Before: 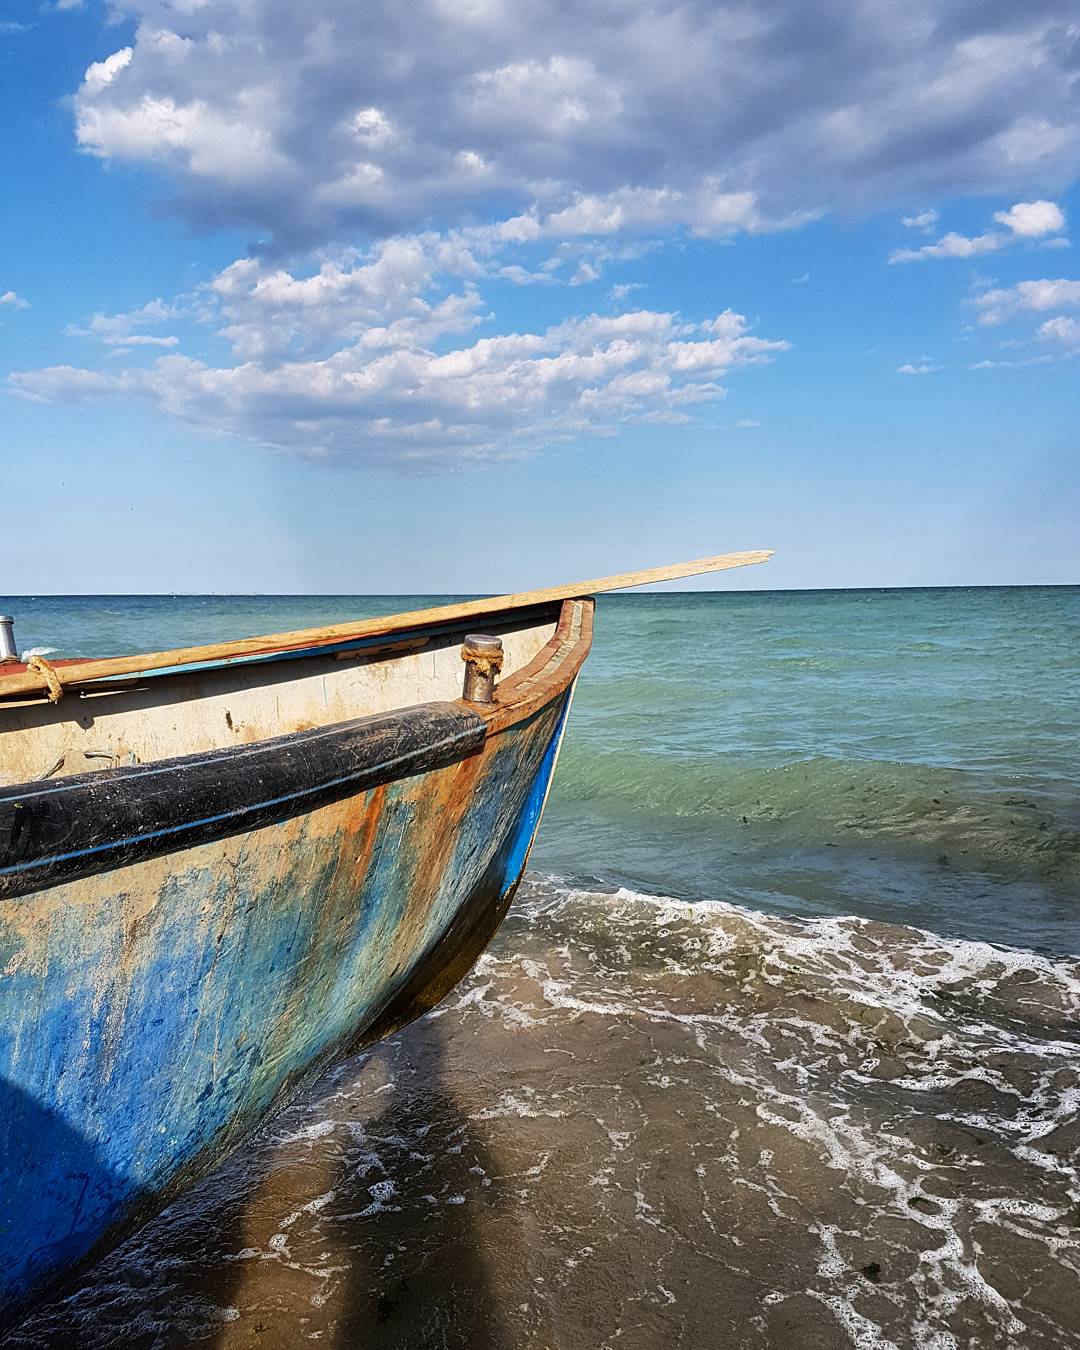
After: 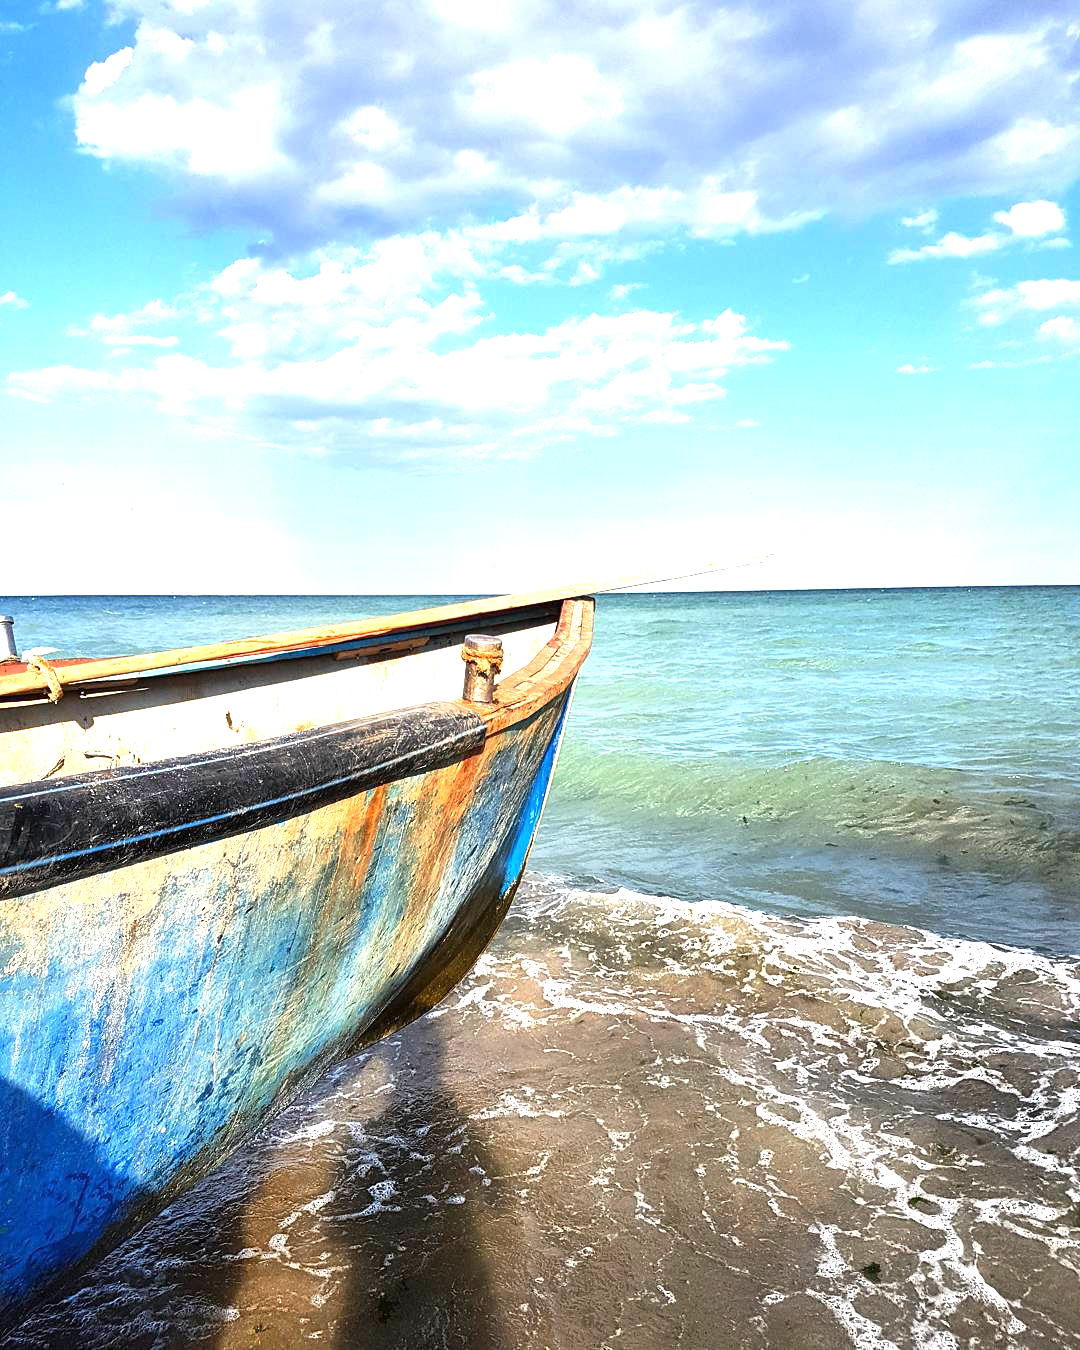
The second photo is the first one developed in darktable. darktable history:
exposure: black level correction 0, exposure 1.275 EV, compensate highlight preservation false
